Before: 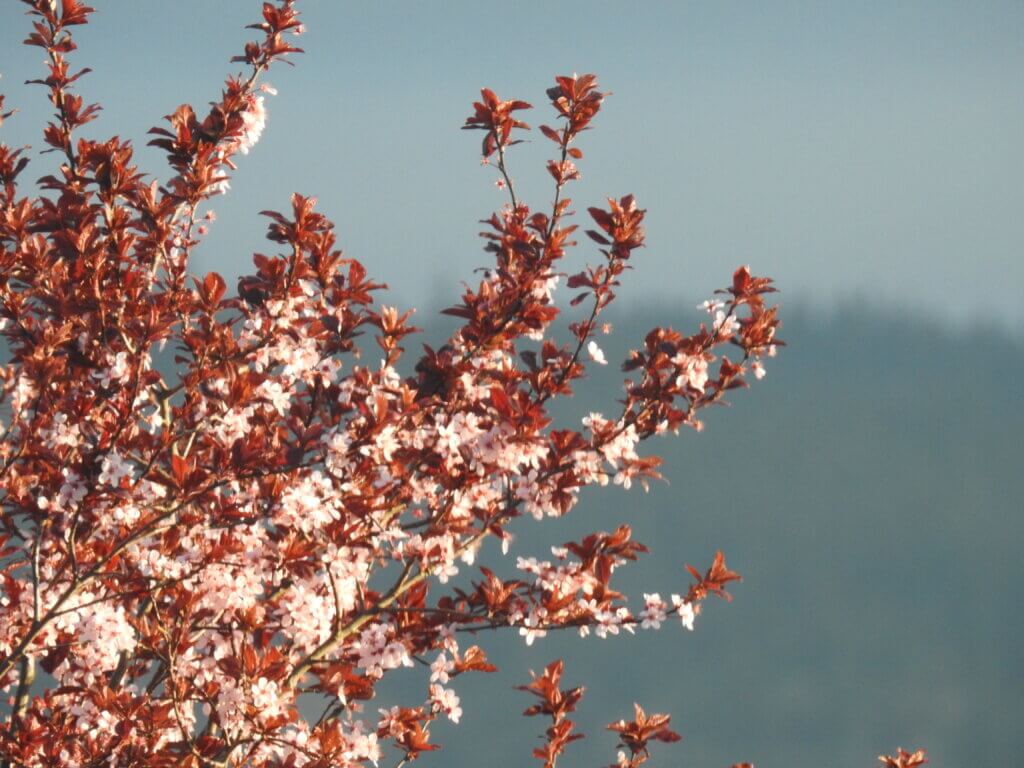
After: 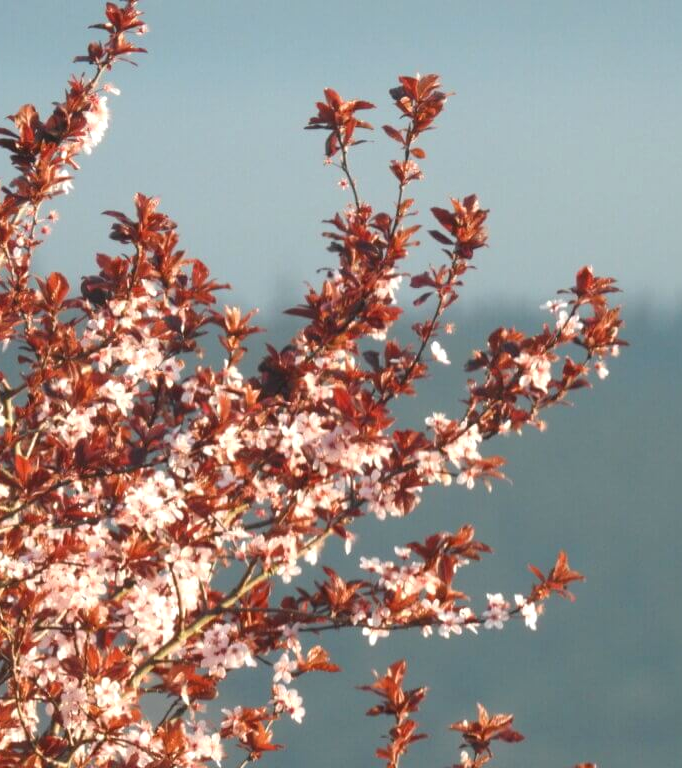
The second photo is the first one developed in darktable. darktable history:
exposure: exposure 0.2 EV, compensate highlight preservation false
crop: left 15.419%, right 17.914%
